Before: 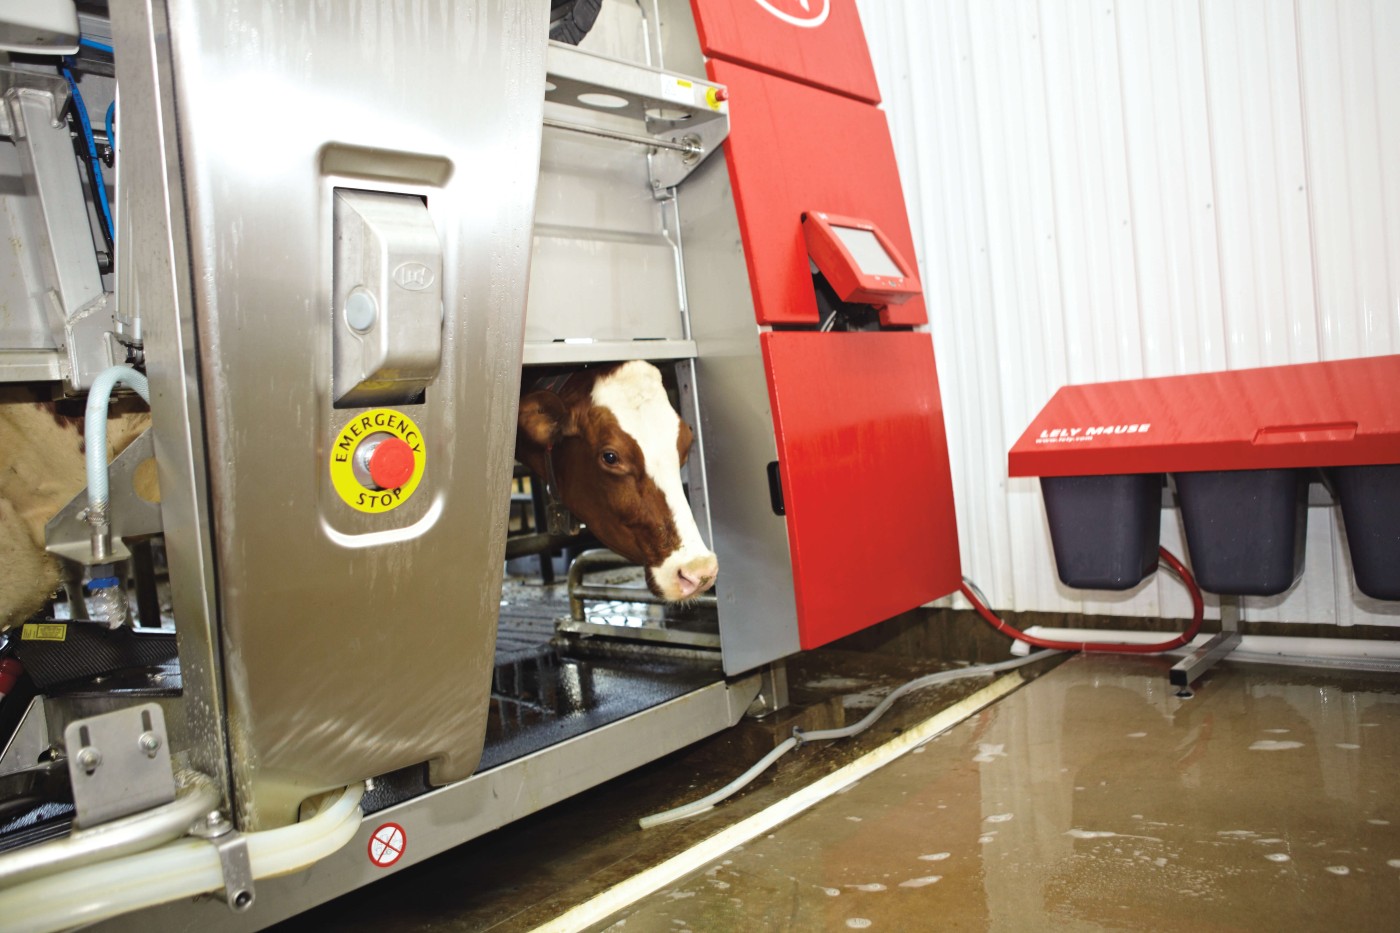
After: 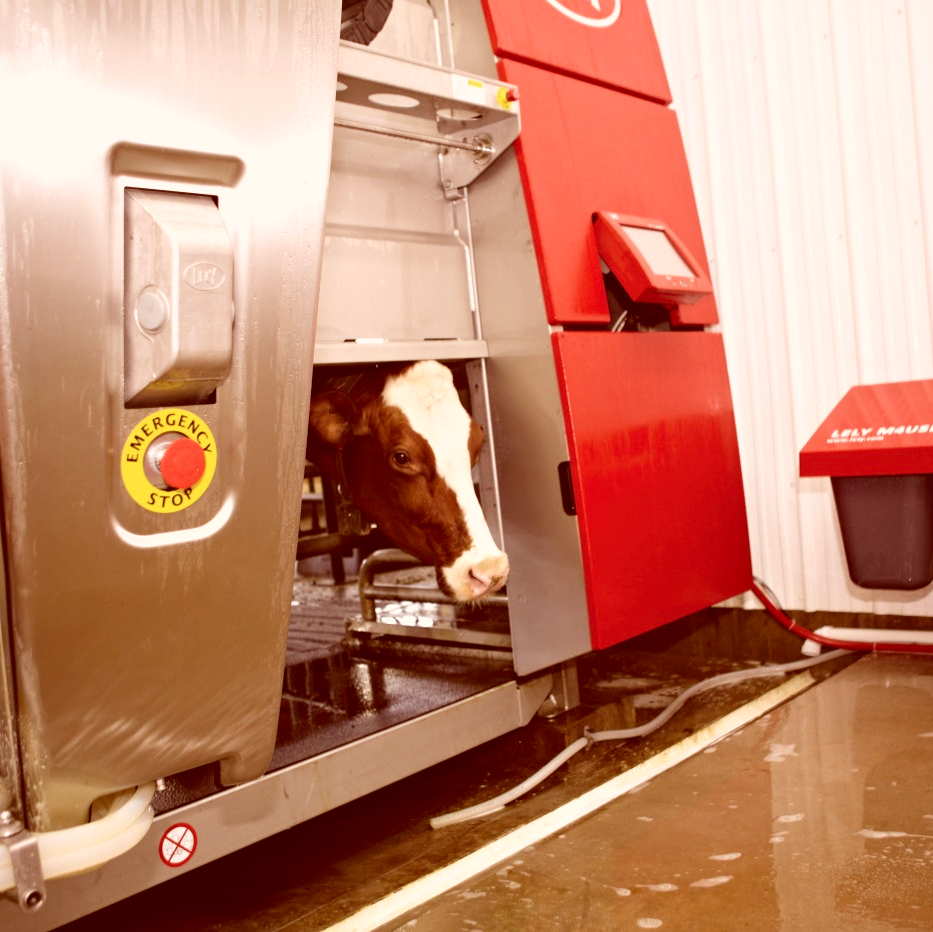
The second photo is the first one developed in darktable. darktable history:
tone equalizer: on, module defaults
crop and rotate: left 15.055%, right 18.278%
color correction: highlights a* 9.03, highlights b* 8.71, shadows a* 40, shadows b* 40, saturation 0.8
